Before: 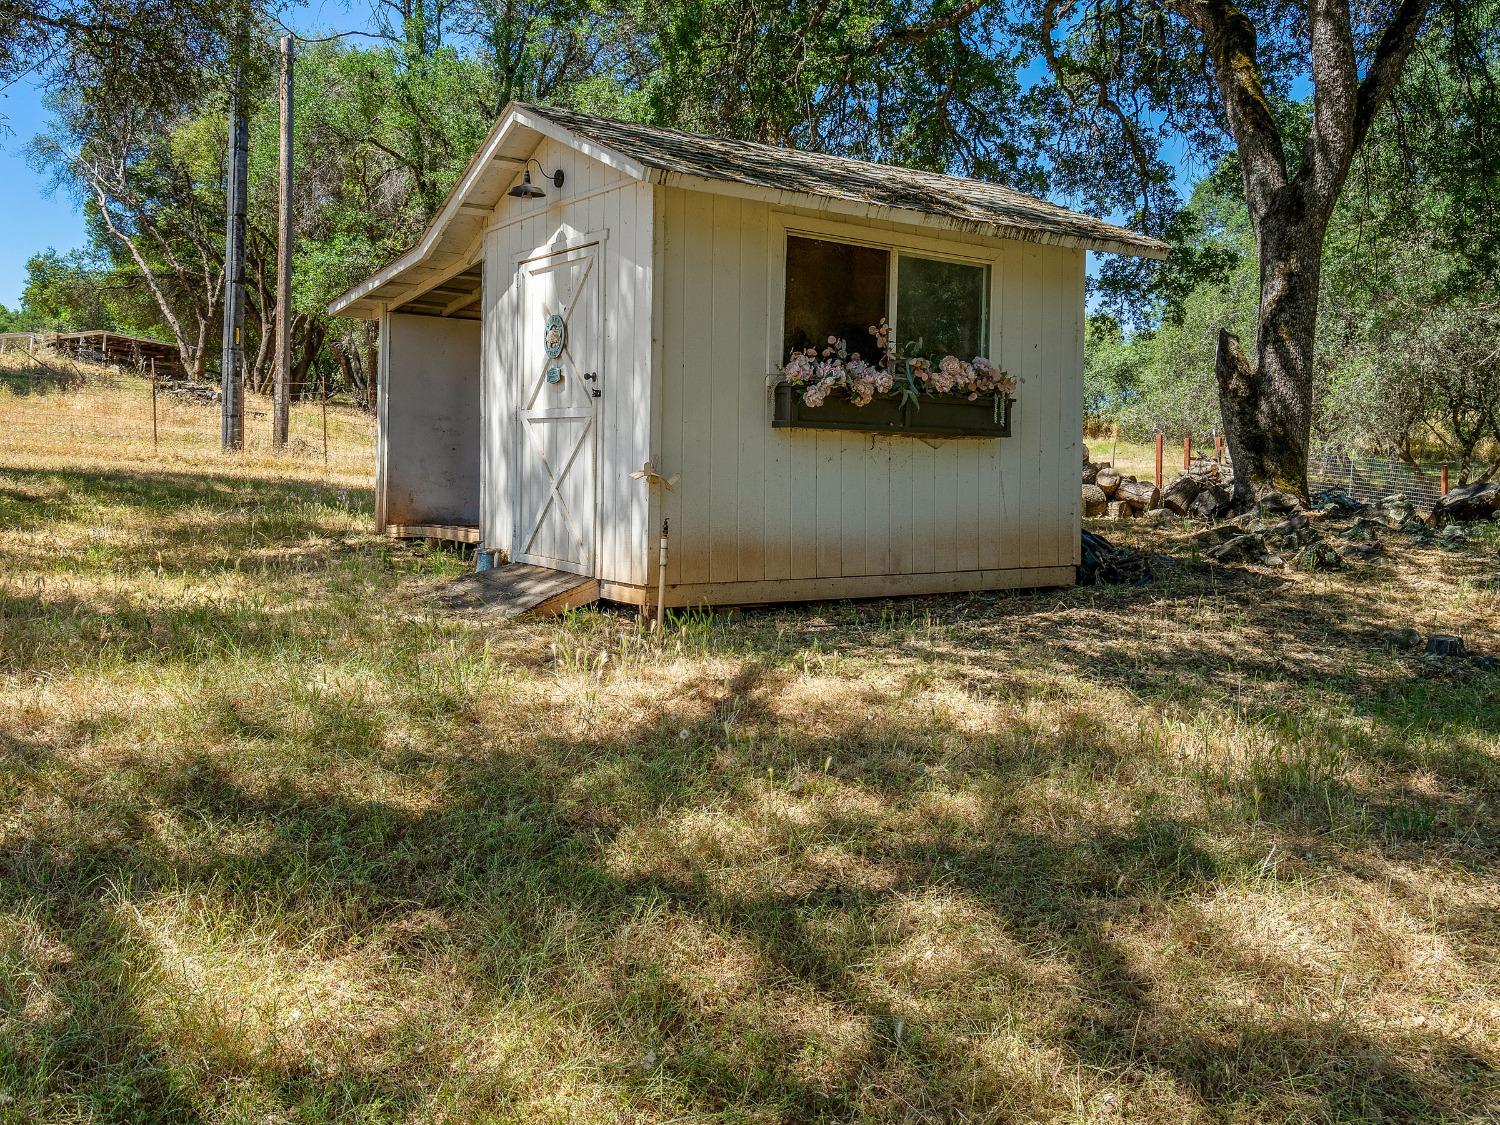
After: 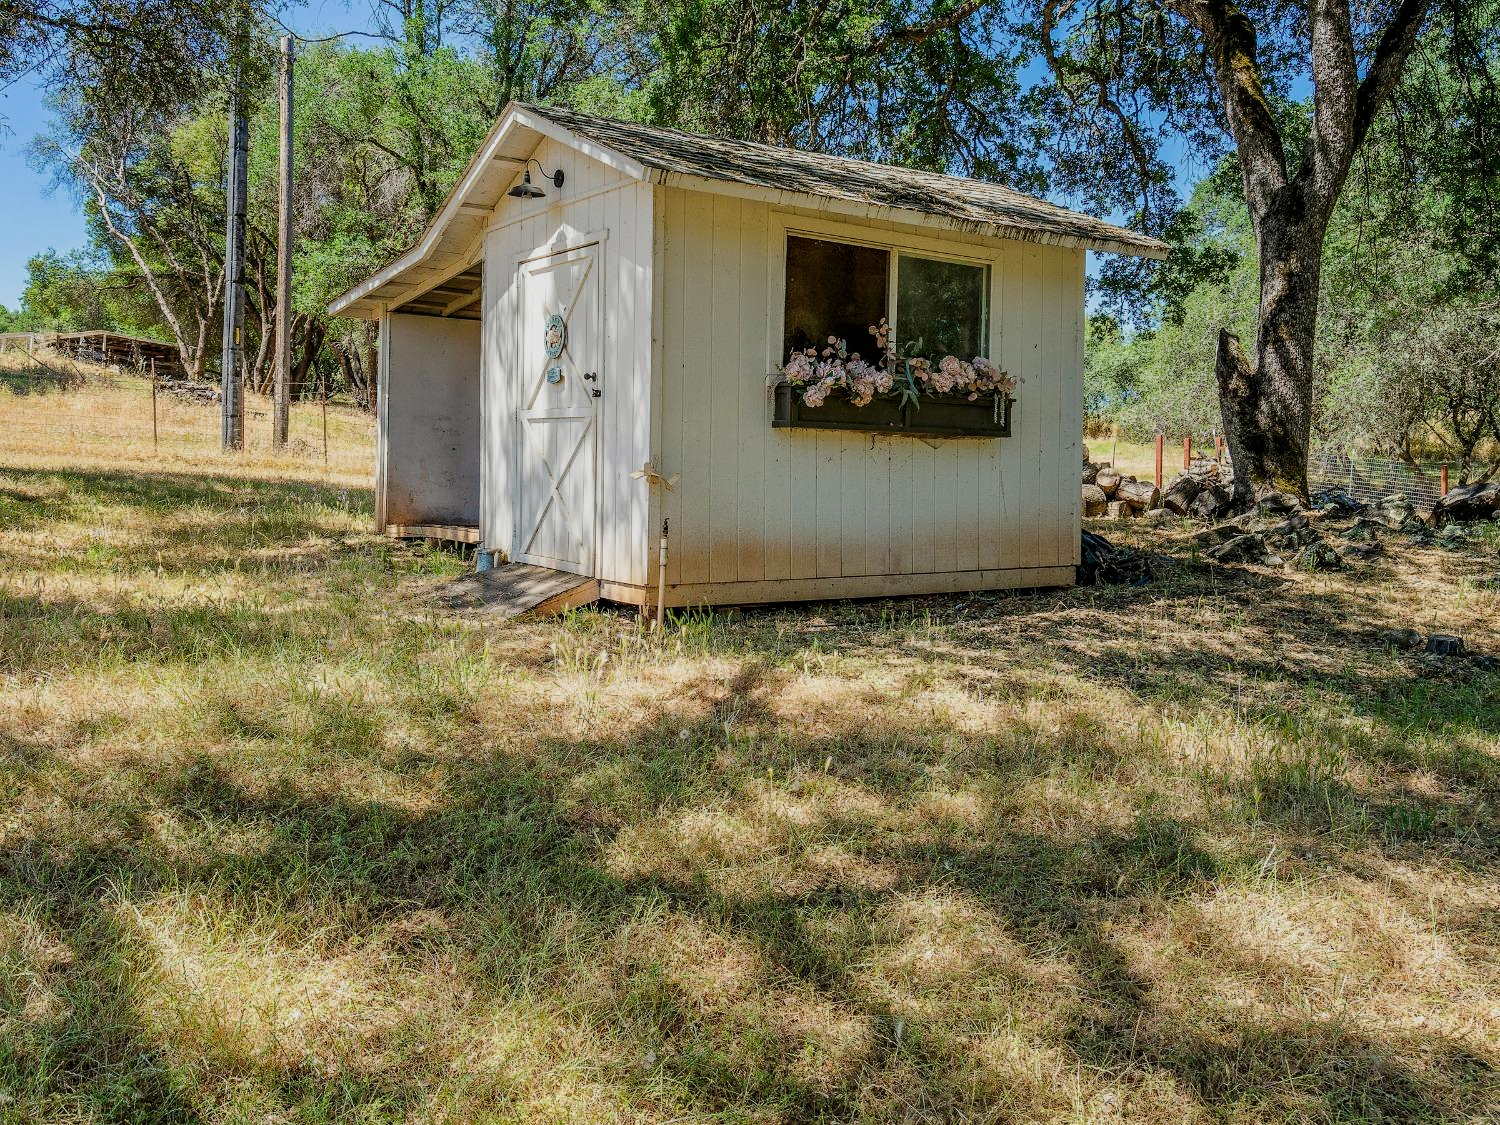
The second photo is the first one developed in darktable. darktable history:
exposure: exposure 0.377 EV, compensate highlight preservation false
filmic rgb: black relative exposure -8.01 EV, white relative exposure 4.03 EV, hardness 4.16, contrast 0.922
